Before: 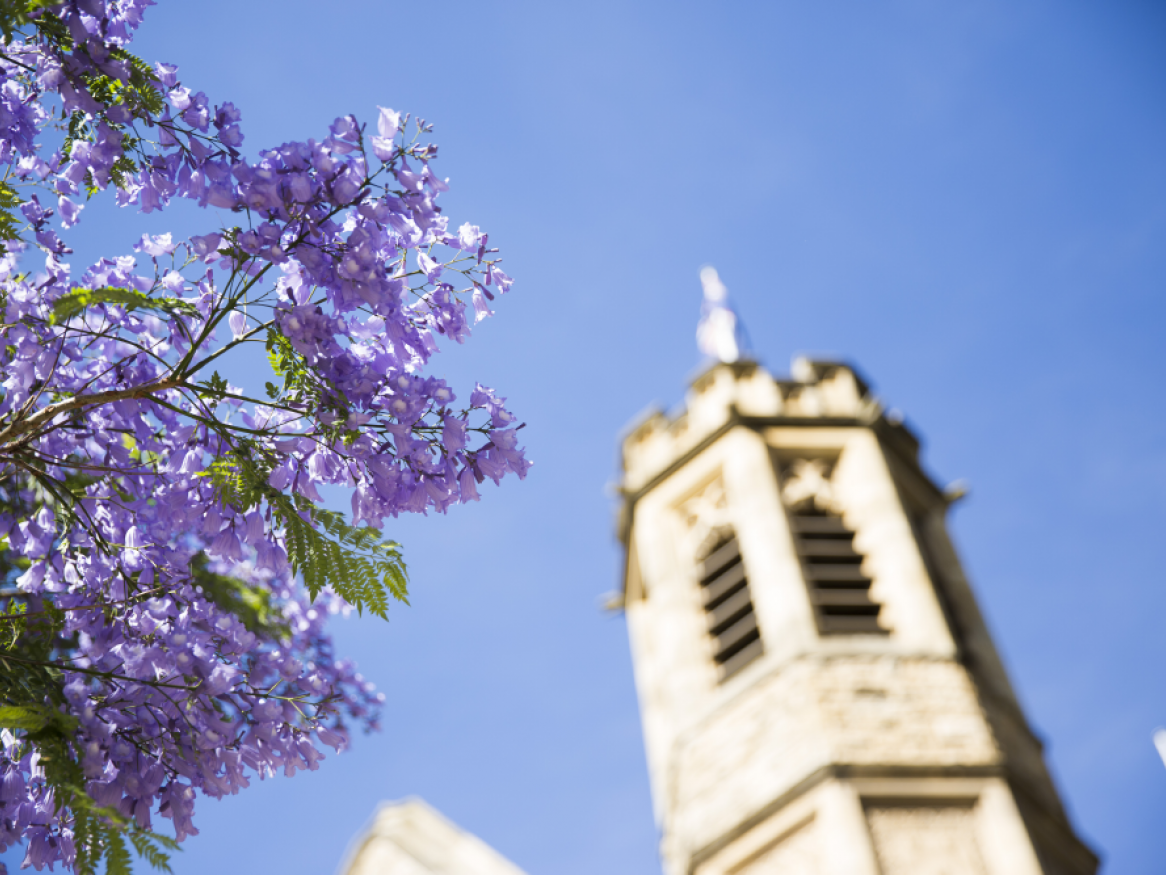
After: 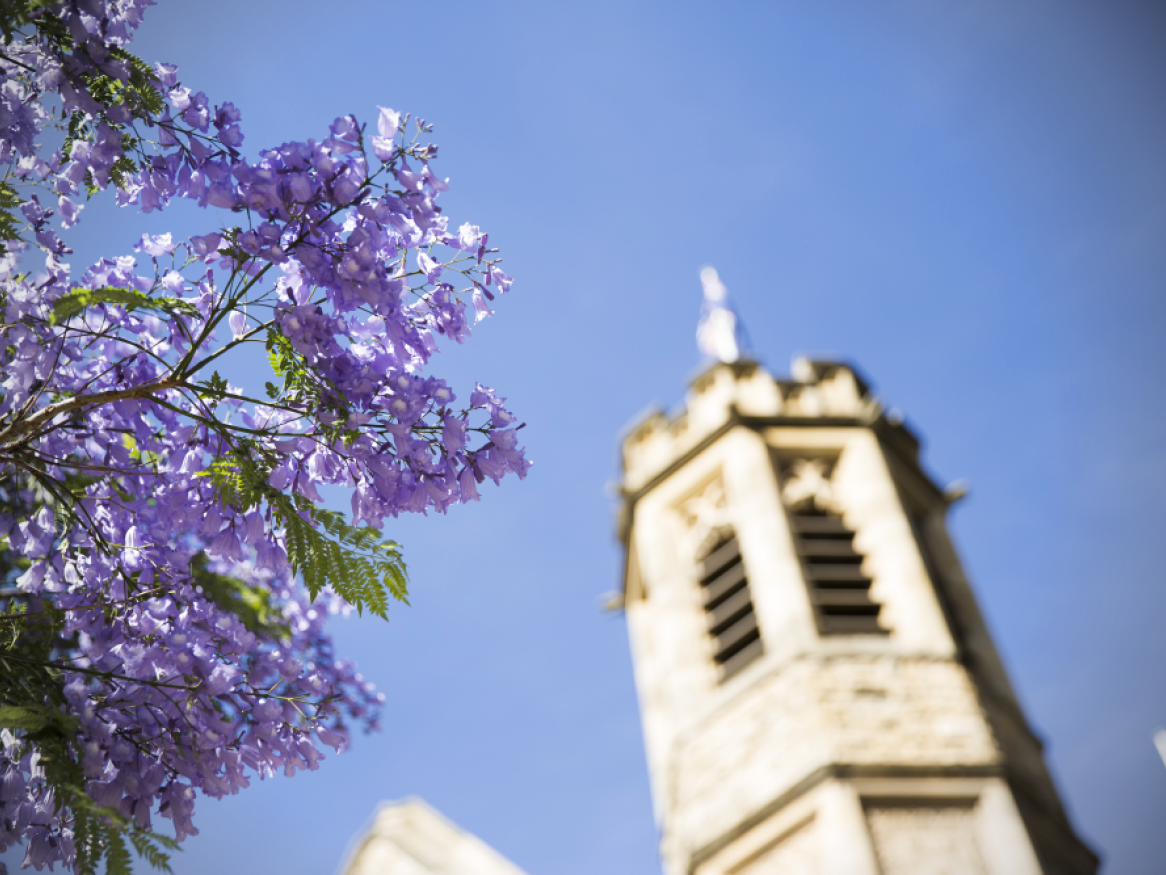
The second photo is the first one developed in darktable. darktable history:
vignetting: on, module defaults
levels: levels [0, 0.51, 1]
